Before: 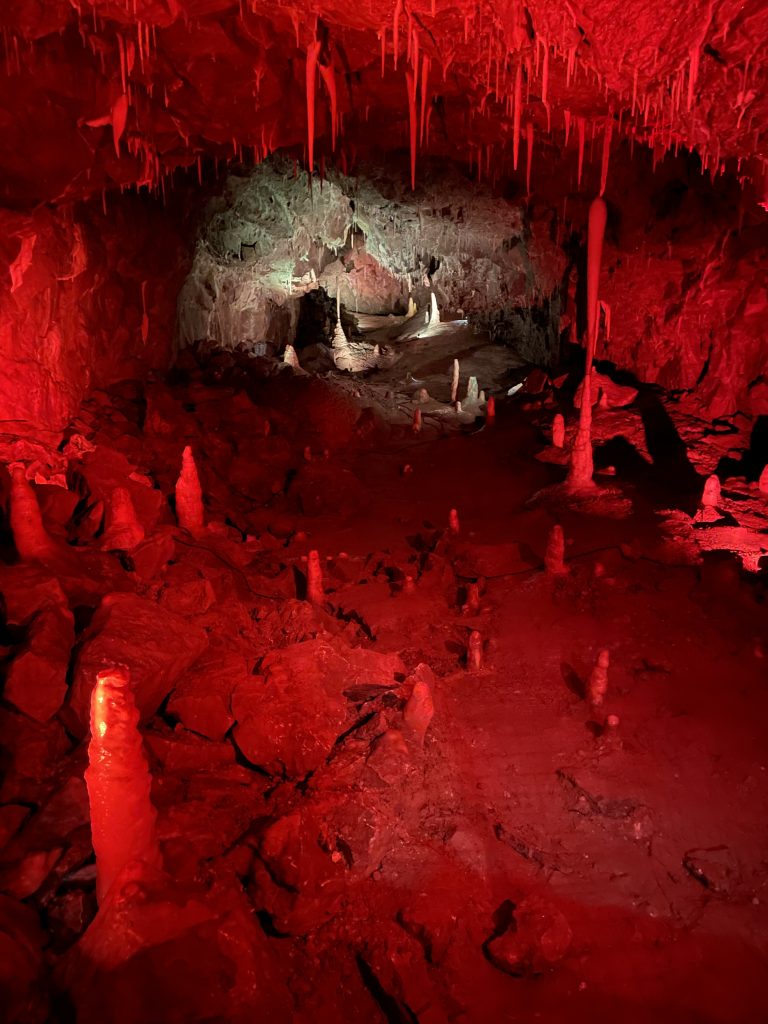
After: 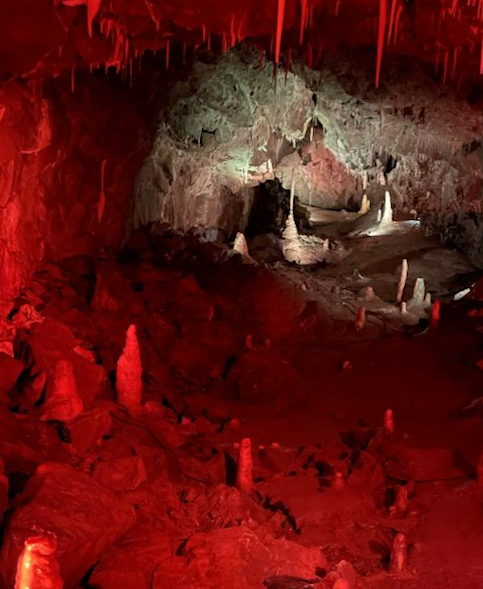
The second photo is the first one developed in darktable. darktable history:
rotate and perspective: lens shift (horizontal) -0.055, automatic cropping off
crop and rotate: angle -4.99°, left 2.122%, top 6.945%, right 27.566%, bottom 30.519%
